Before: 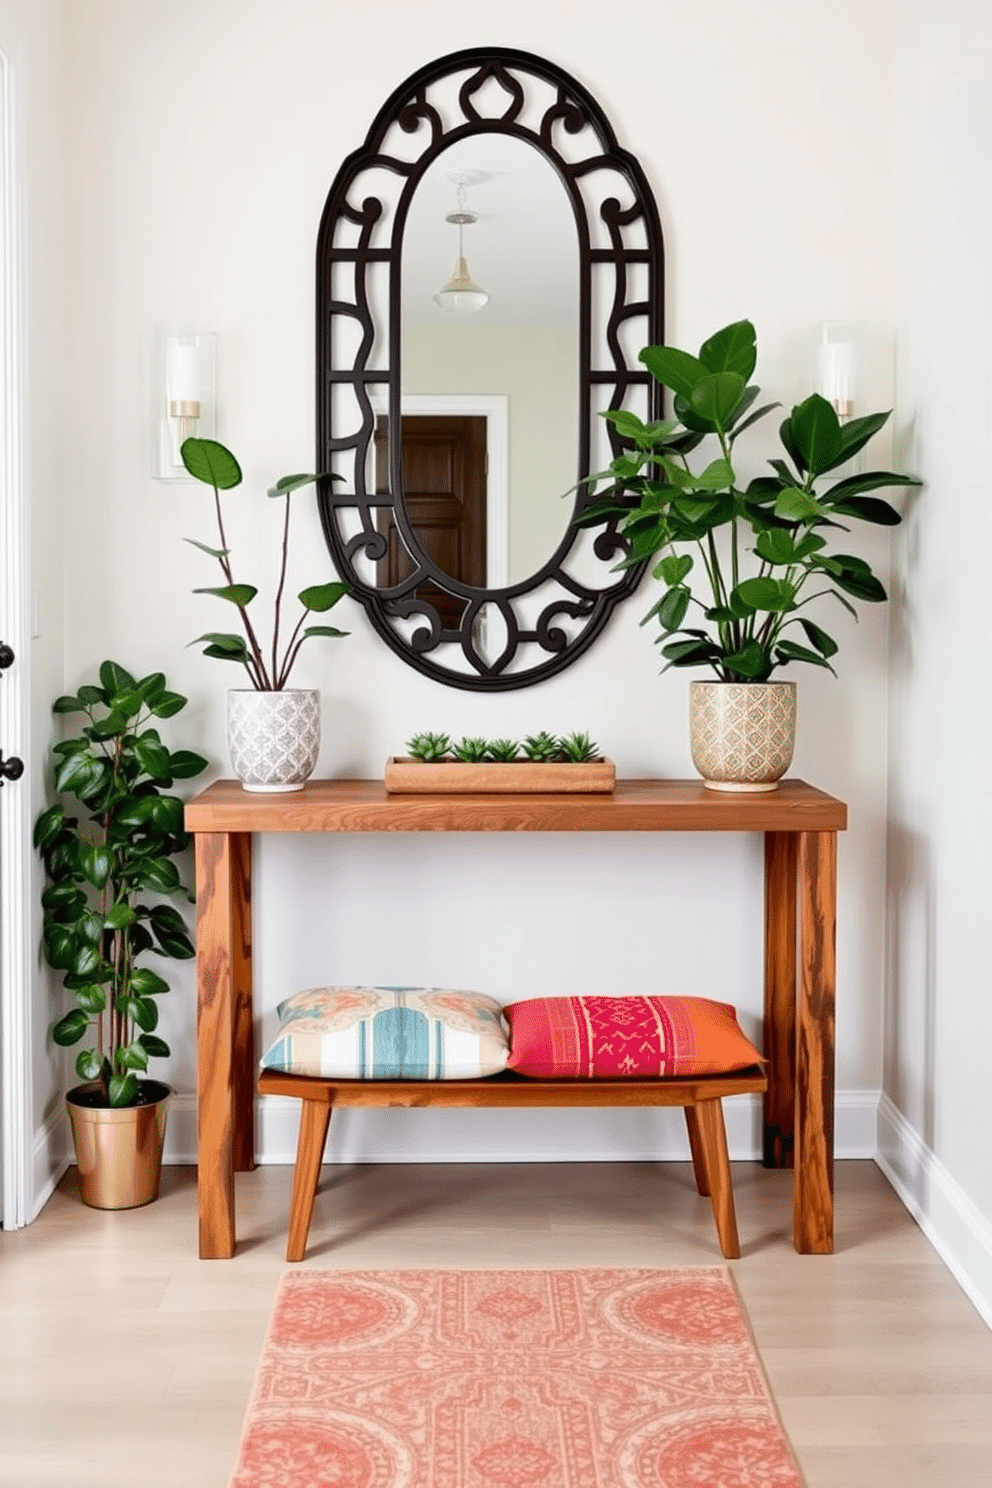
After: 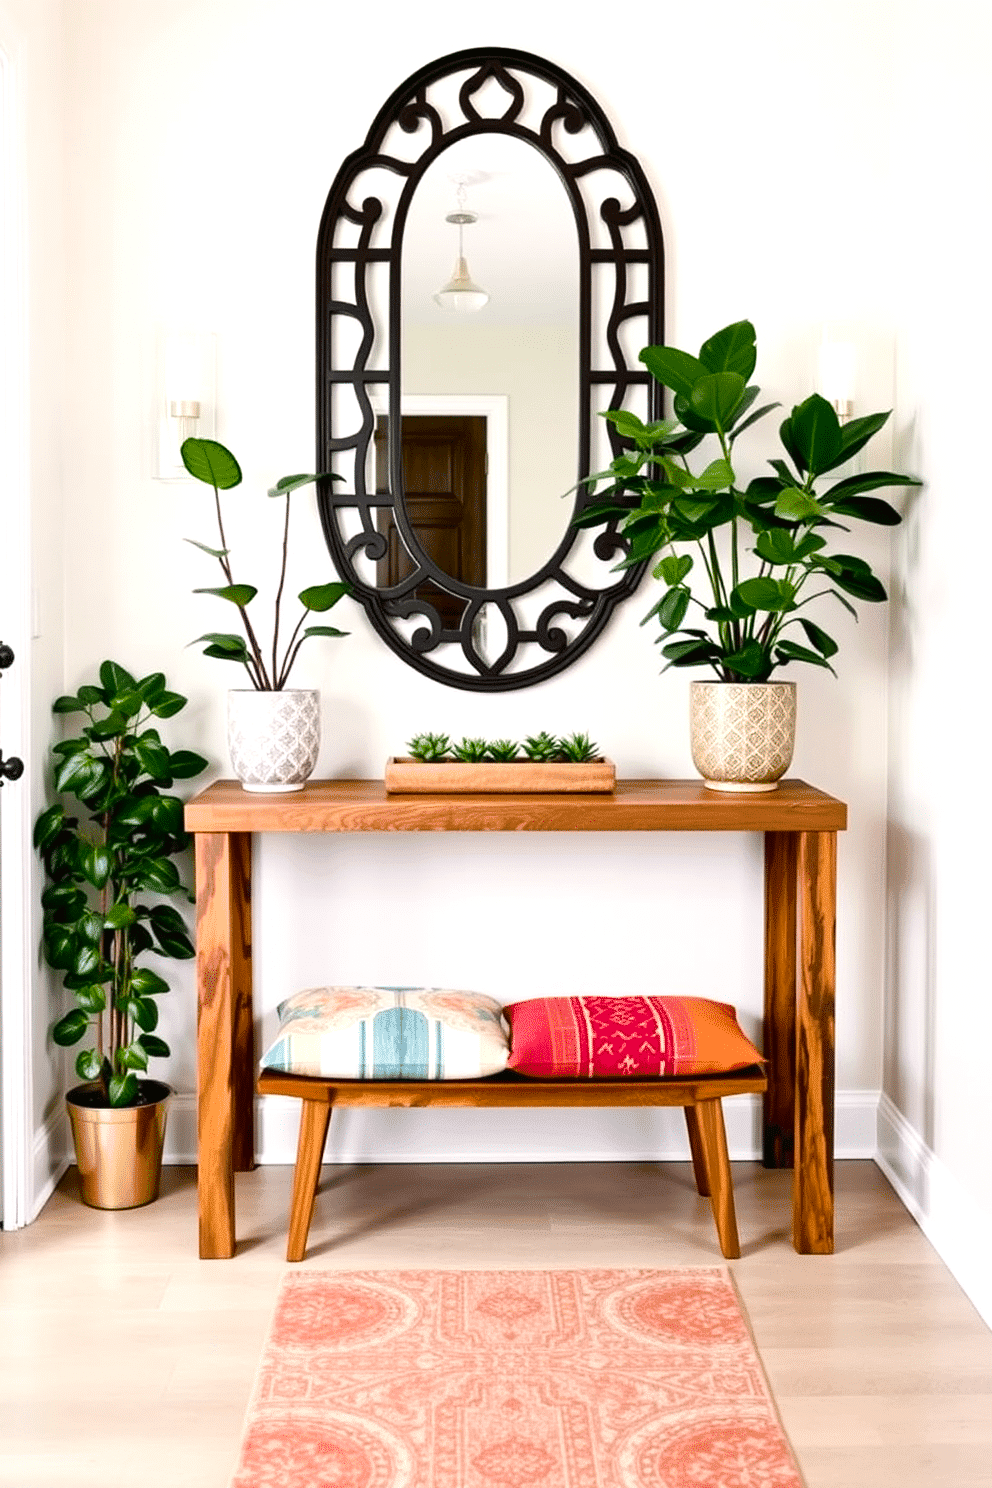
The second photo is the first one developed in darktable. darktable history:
color balance rgb: shadows lift › luminance -7.713%, shadows lift › chroma 2.081%, shadows lift › hue 164.29°, highlights gain › chroma 1.048%, highlights gain › hue 52.61°, linear chroma grading › global chroma 7.73%, perceptual saturation grading › global saturation 44.84%, perceptual saturation grading › highlights -48.903%, perceptual saturation grading › shadows 29.433%, perceptual brilliance grading › global brilliance 11.122%
contrast brightness saturation: contrast 0.108, saturation -0.17
